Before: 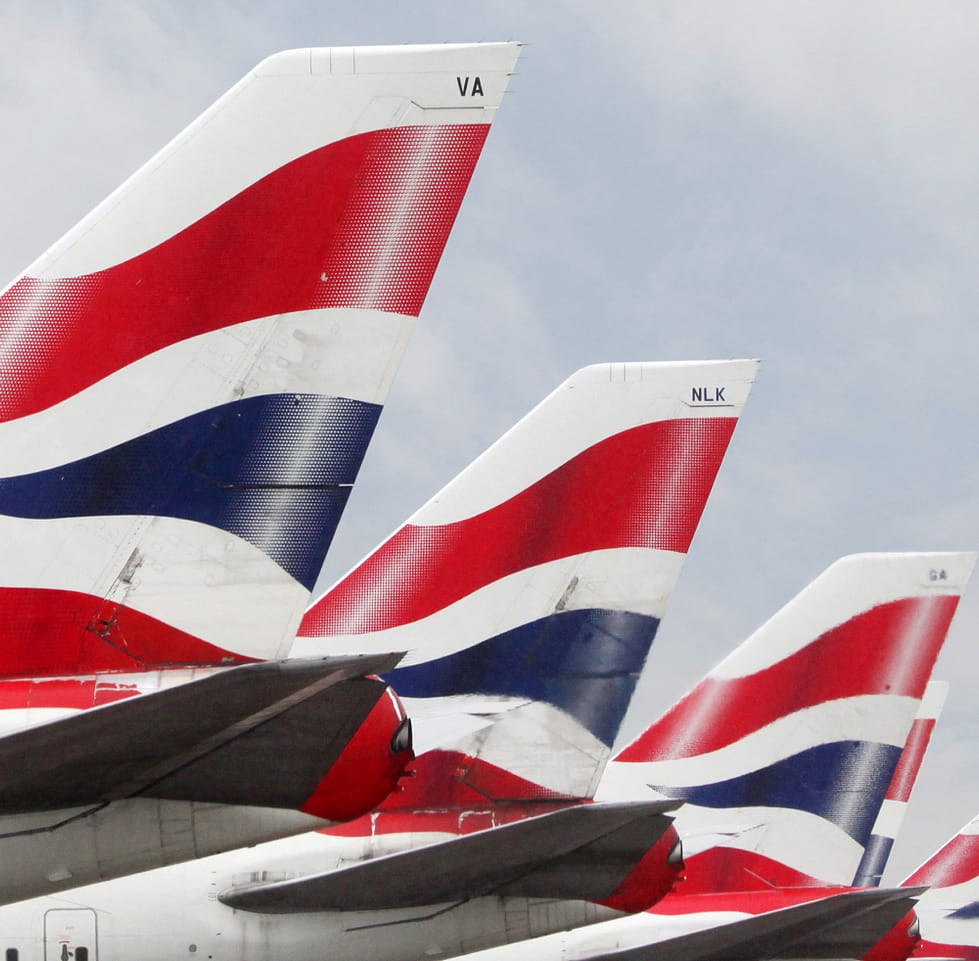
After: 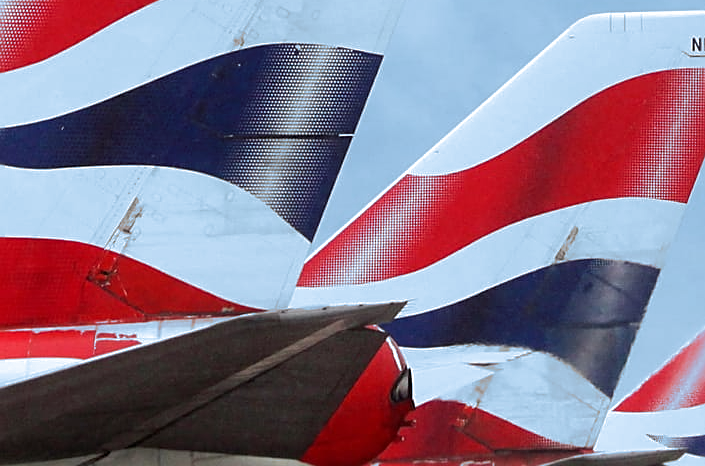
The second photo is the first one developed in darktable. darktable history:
crop: top 36.498%, right 27.964%, bottom 14.995%
sharpen: on, module defaults
split-toning: shadows › hue 351.18°, shadows › saturation 0.86, highlights › hue 218.82°, highlights › saturation 0.73, balance -19.167
